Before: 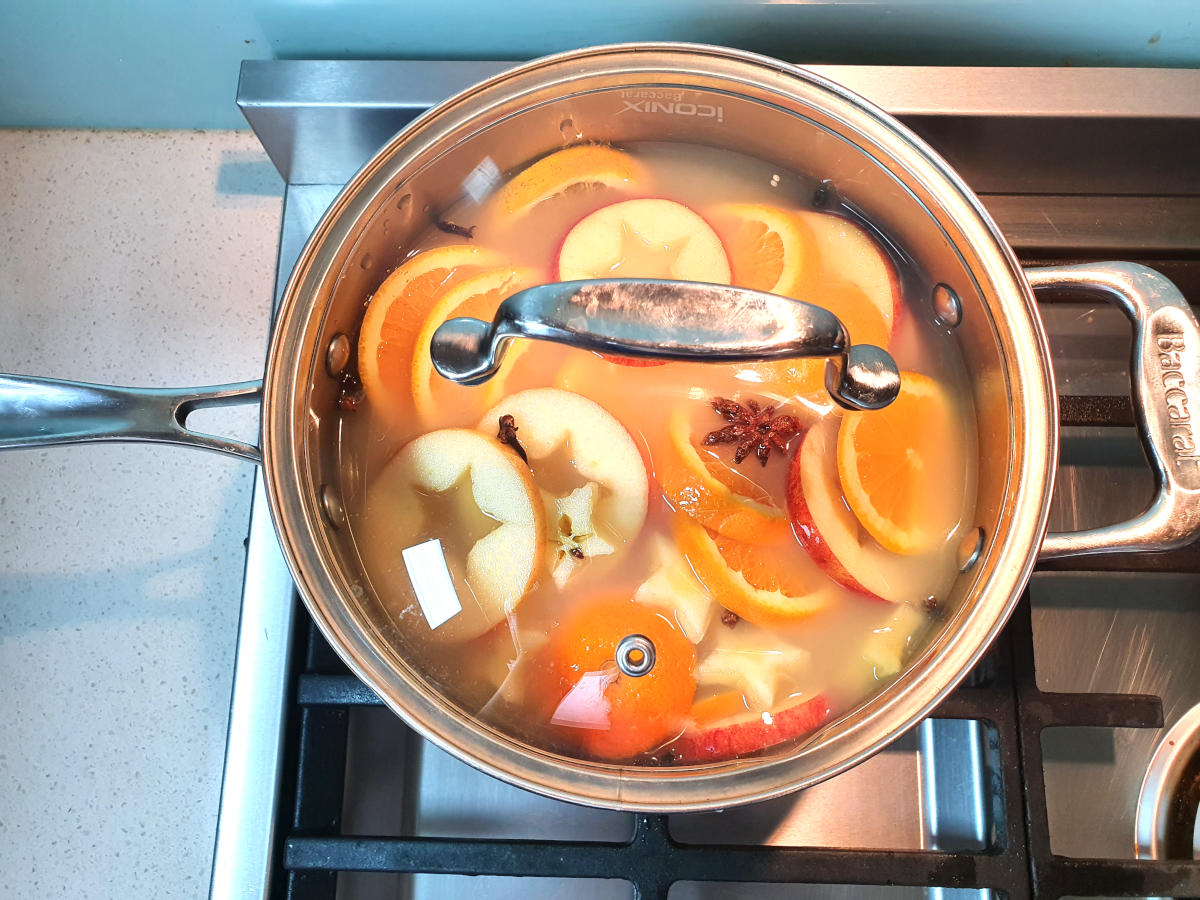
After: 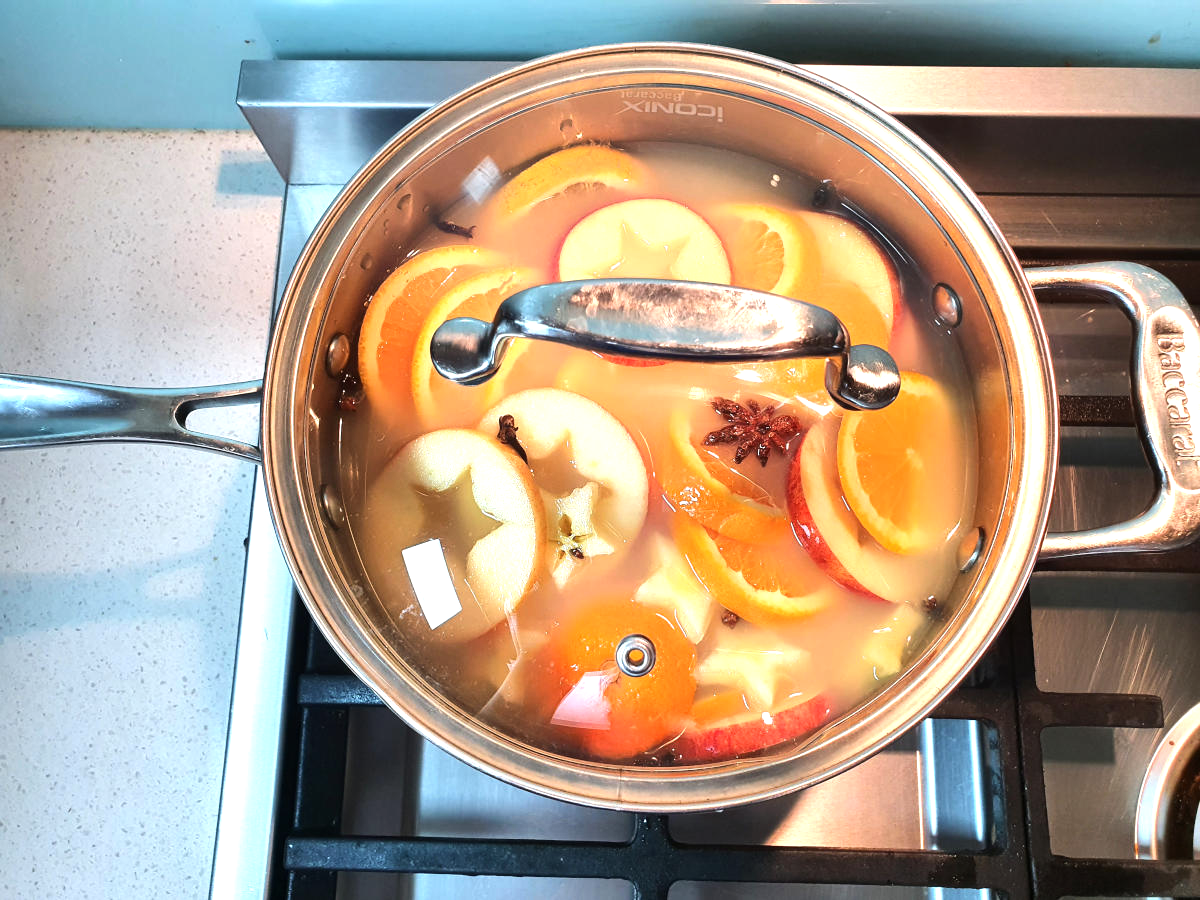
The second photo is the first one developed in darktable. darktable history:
tone equalizer: -8 EV -0.417 EV, -7 EV -0.389 EV, -6 EV -0.333 EV, -5 EV -0.222 EV, -3 EV 0.222 EV, -2 EV 0.333 EV, -1 EV 0.389 EV, +0 EV 0.417 EV, edges refinement/feathering 500, mask exposure compensation -1.57 EV, preserve details no
vibrance: vibrance 0%
